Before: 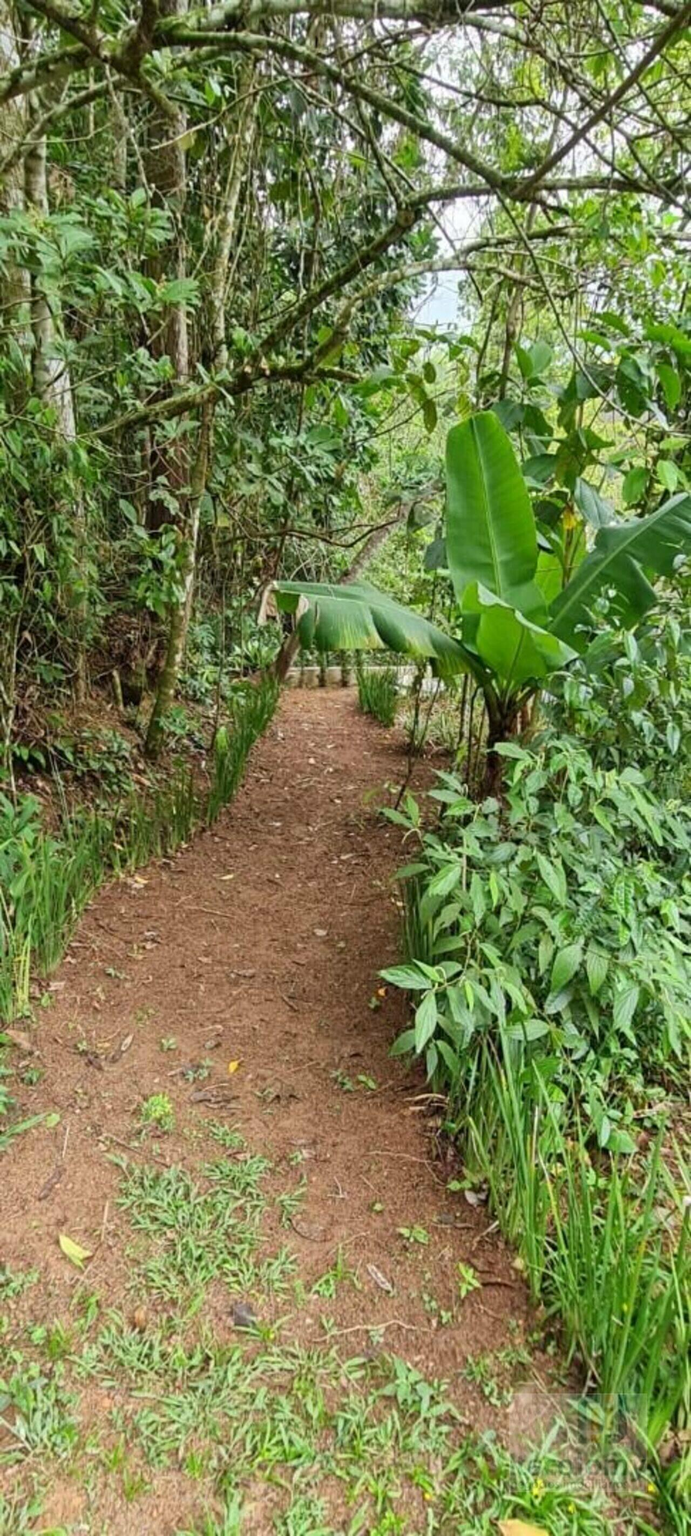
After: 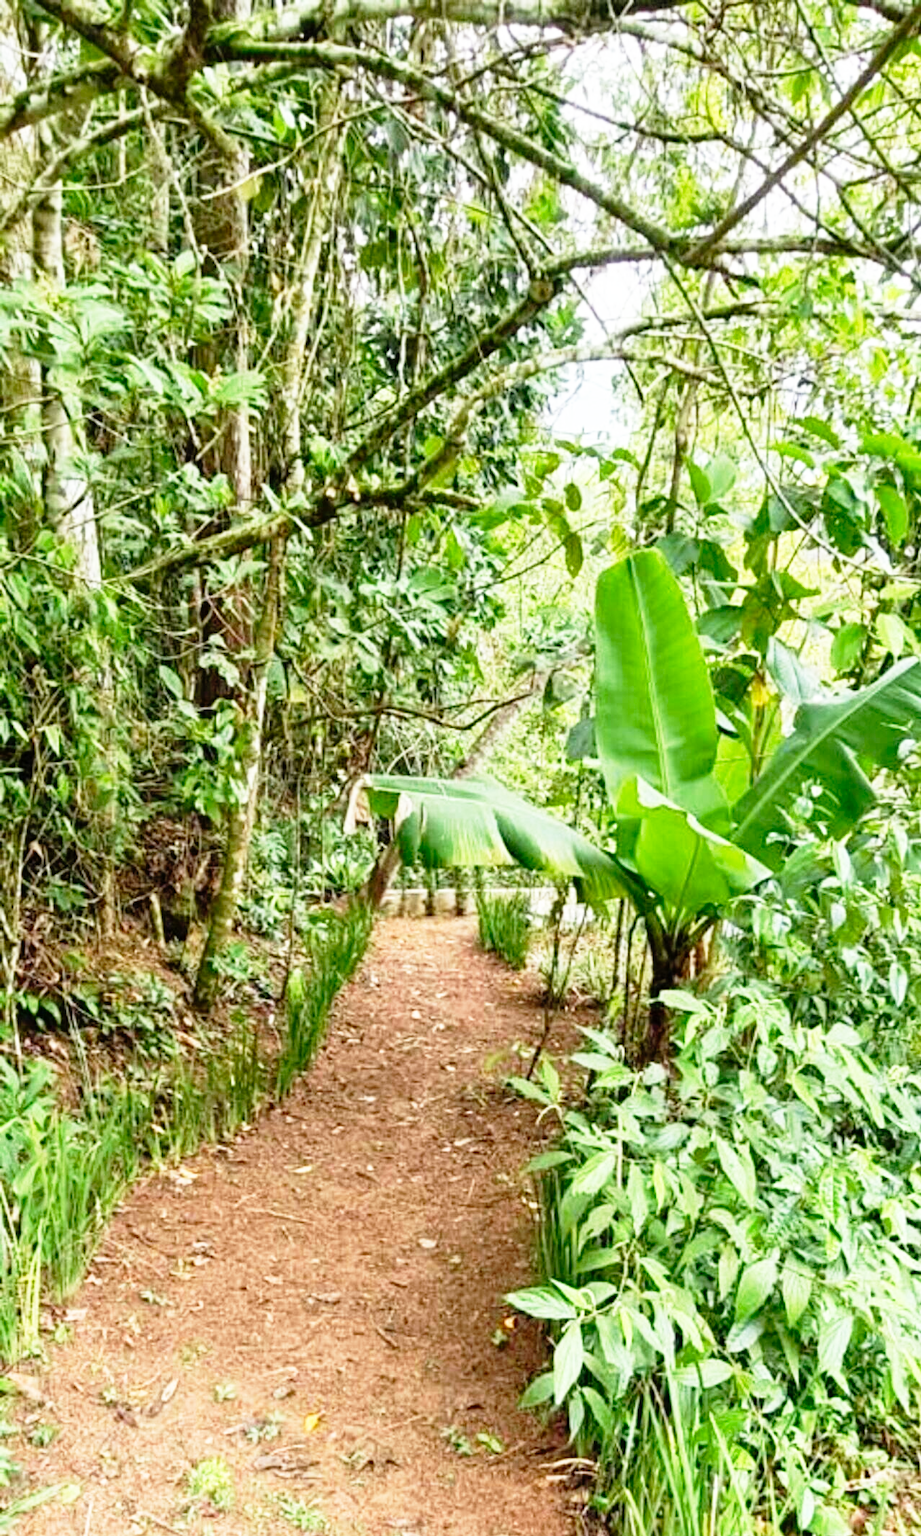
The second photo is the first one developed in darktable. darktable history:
crop: bottom 24.98%
base curve: curves: ch0 [(0, 0) (0.012, 0.01) (0.073, 0.168) (0.31, 0.711) (0.645, 0.957) (1, 1)], preserve colors none
